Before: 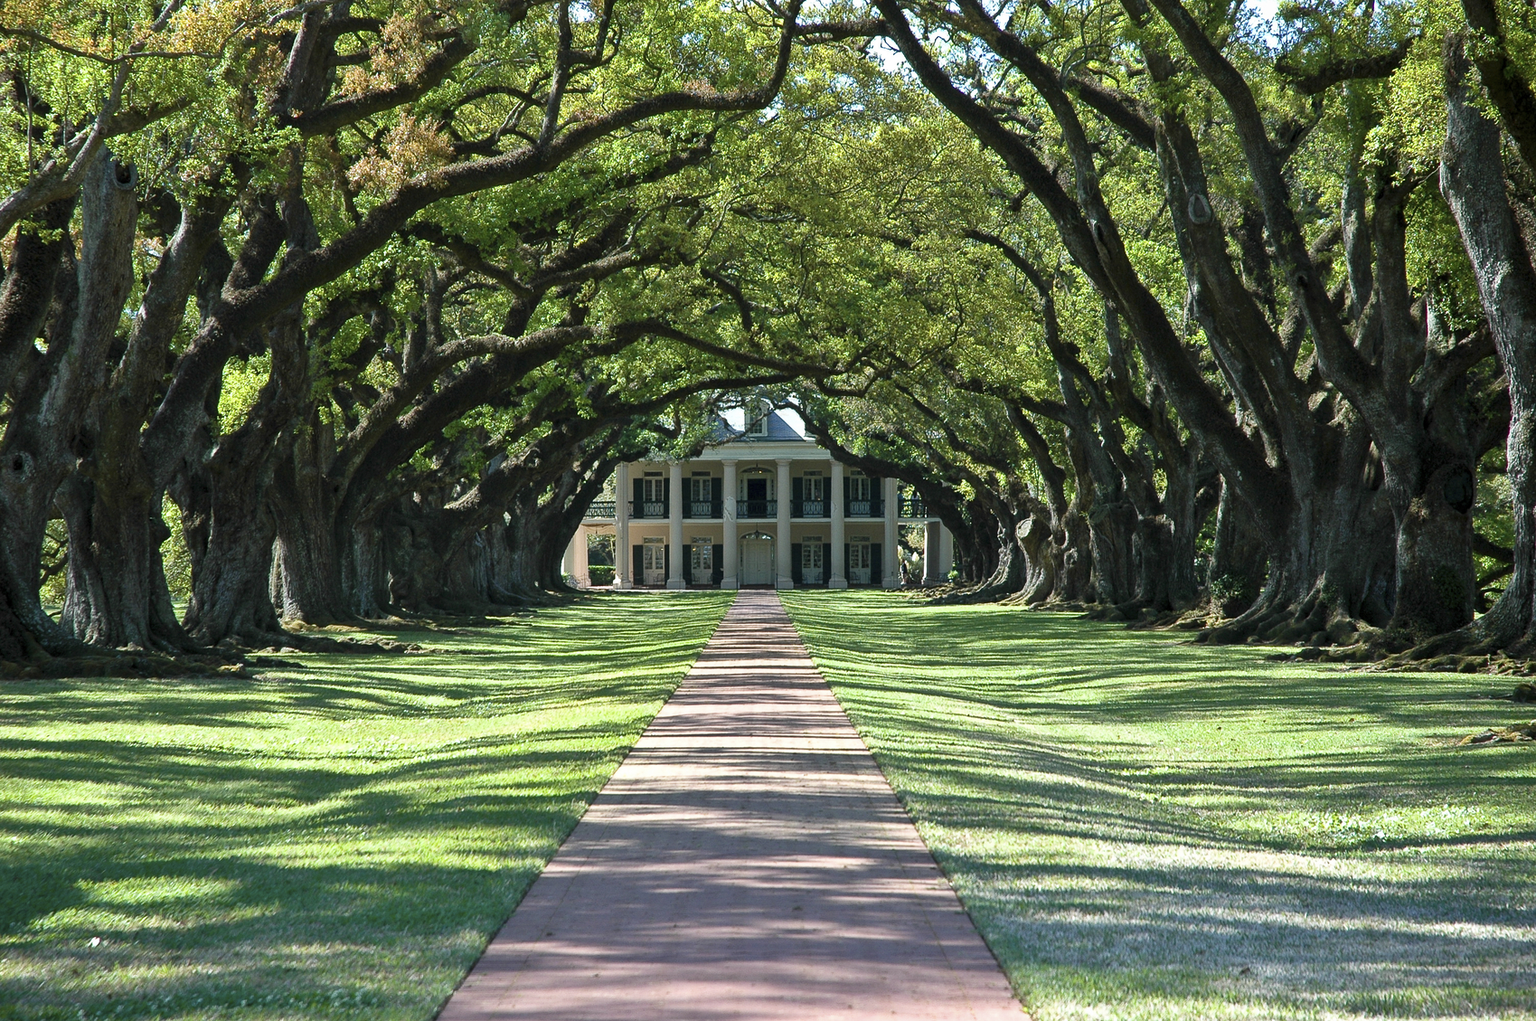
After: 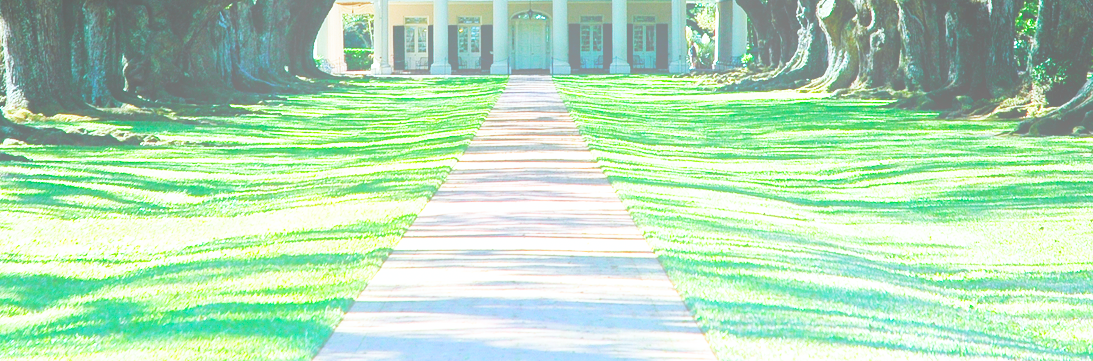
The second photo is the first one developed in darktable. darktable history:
base curve: curves: ch0 [(0, 0.003) (0.001, 0.002) (0.006, 0.004) (0.02, 0.022) (0.048, 0.086) (0.094, 0.234) (0.162, 0.431) (0.258, 0.629) (0.385, 0.8) (0.548, 0.918) (0.751, 0.988) (1, 1)], preserve colors none
crop: left 18.091%, top 51.13%, right 17.525%, bottom 16.85%
white balance: red 0.925, blue 1.046
bloom: size 38%, threshold 95%, strength 30%
